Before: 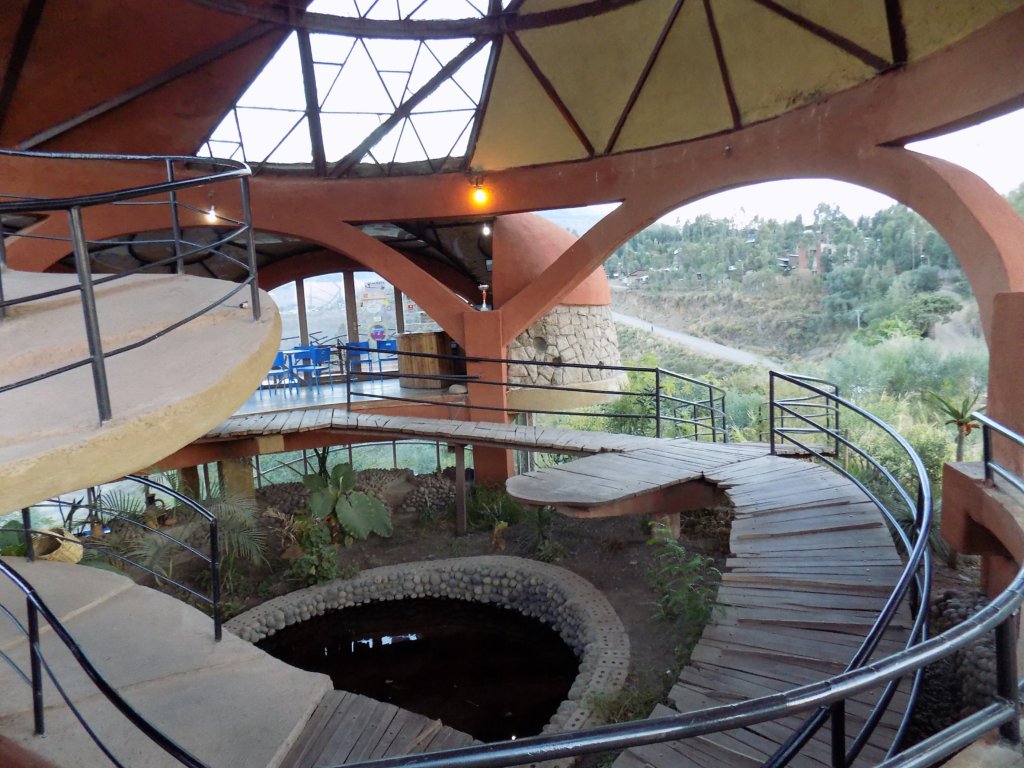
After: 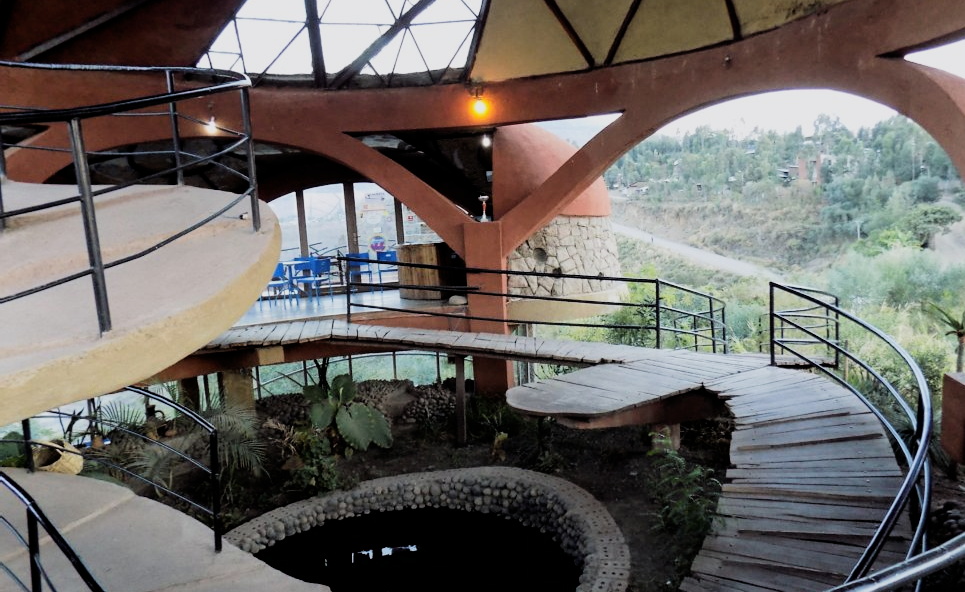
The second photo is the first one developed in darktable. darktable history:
crop and rotate: angle 0.03°, top 11.643%, right 5.651%, bottom 11.189%
filmic rgb: black relative exposure -5 EV, hardness 2.88, contrast 1.4, highlights saturation mix -30%
